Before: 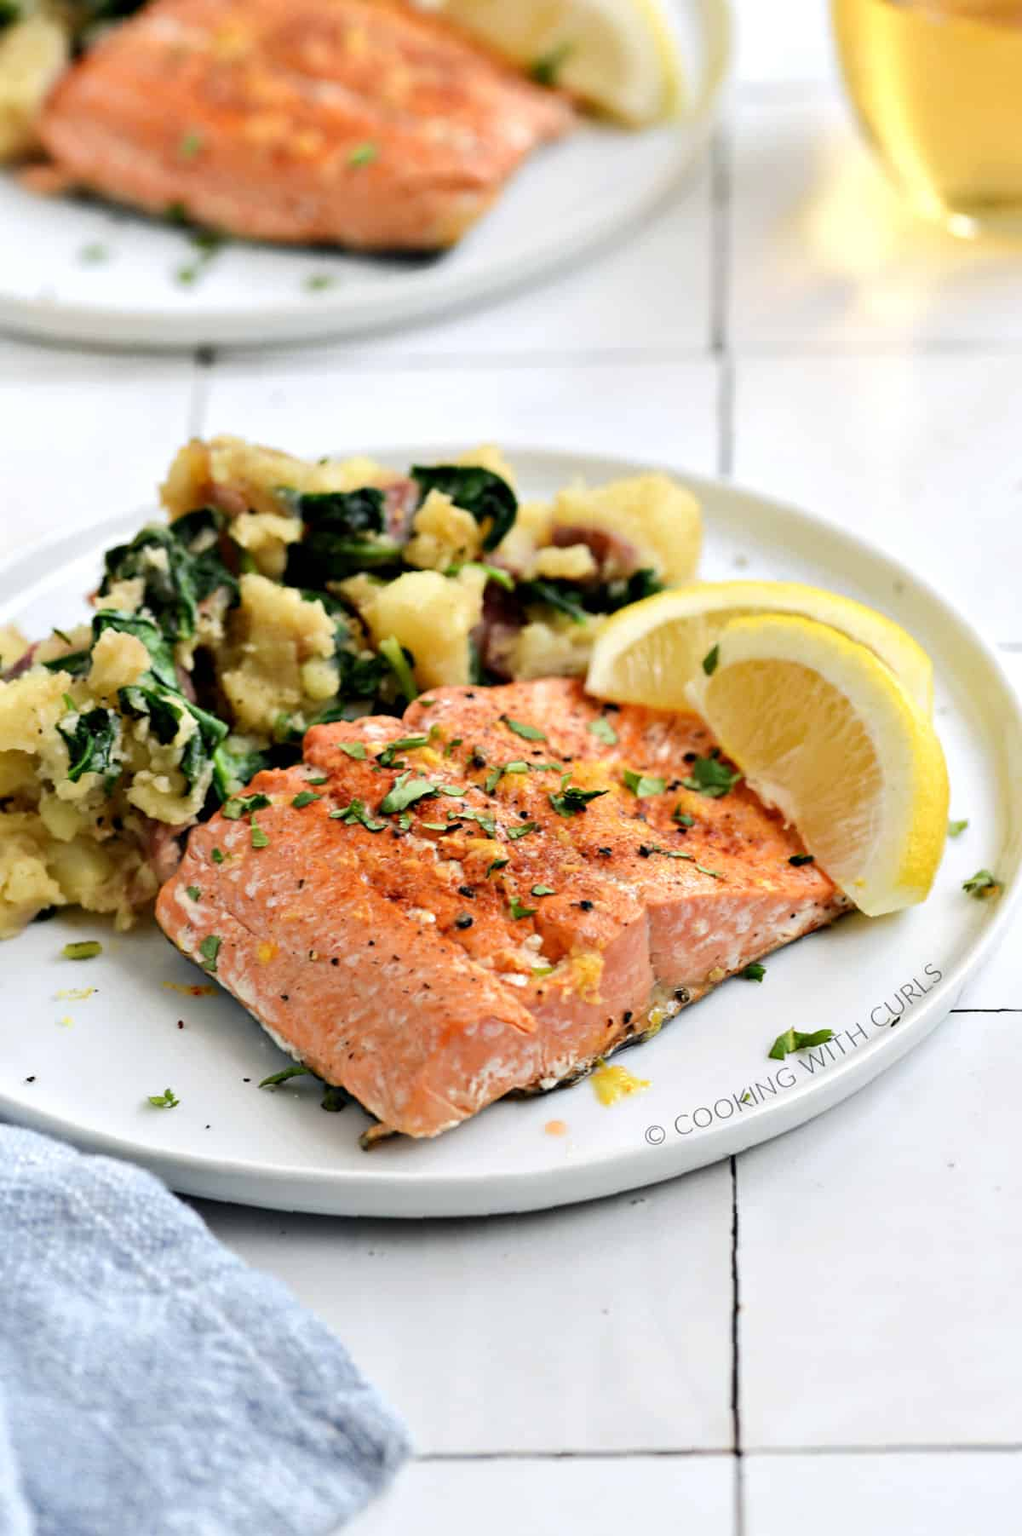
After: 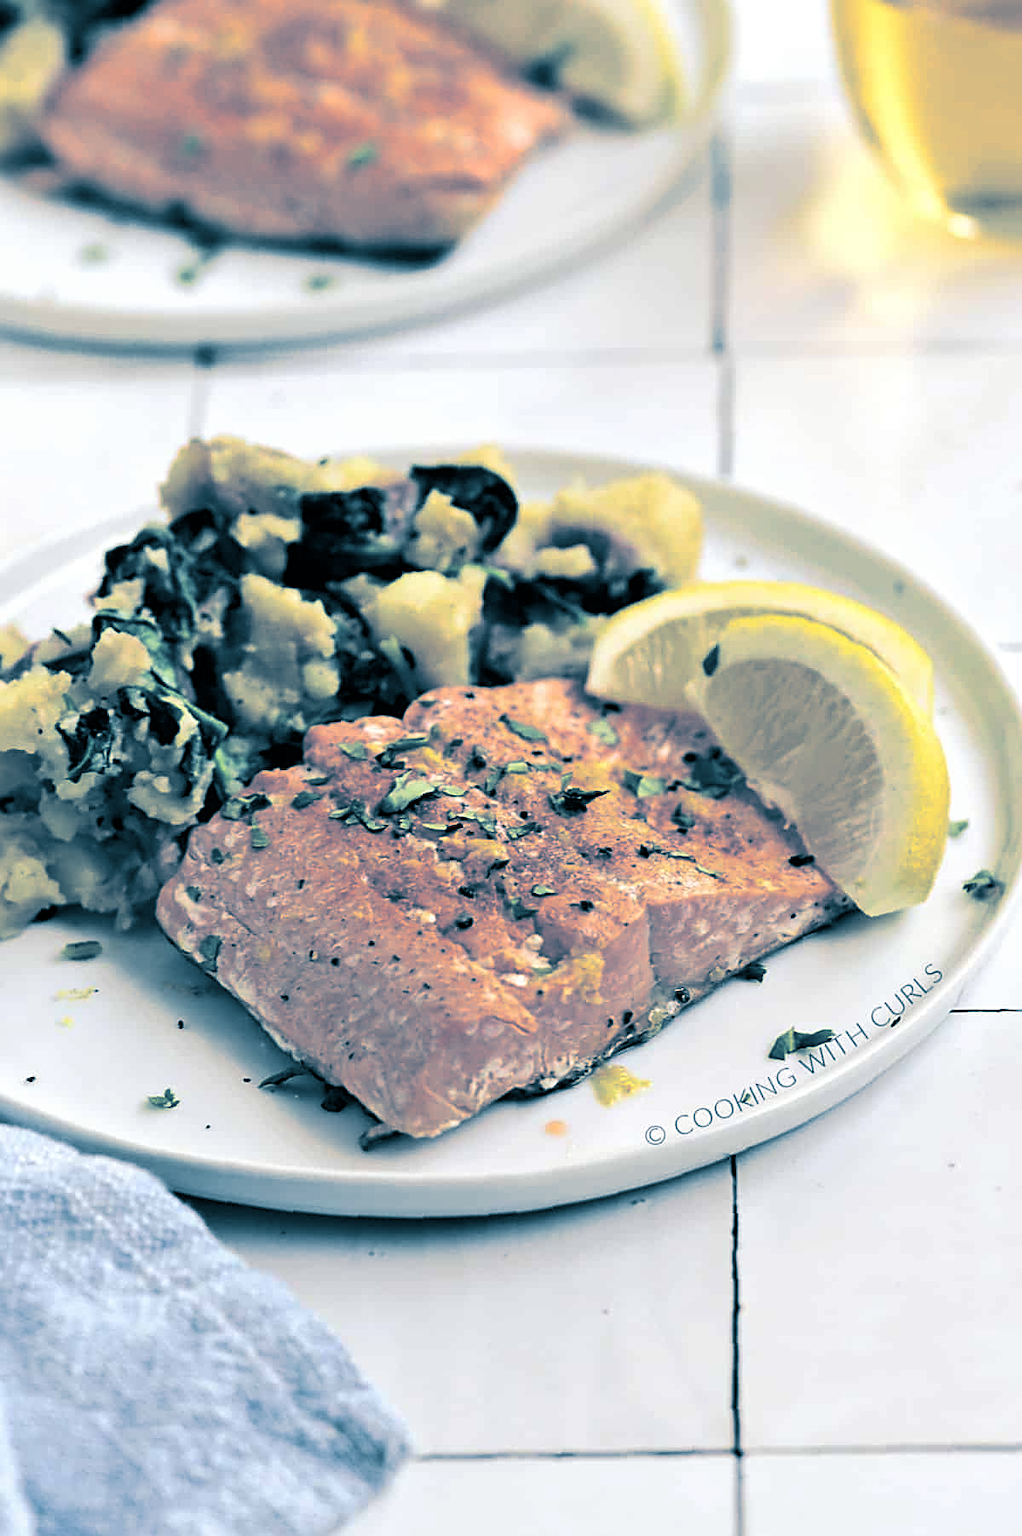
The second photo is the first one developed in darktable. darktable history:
split-toning: shadows › hue 212.4°, balance -70
sharpen: on, module defaults
